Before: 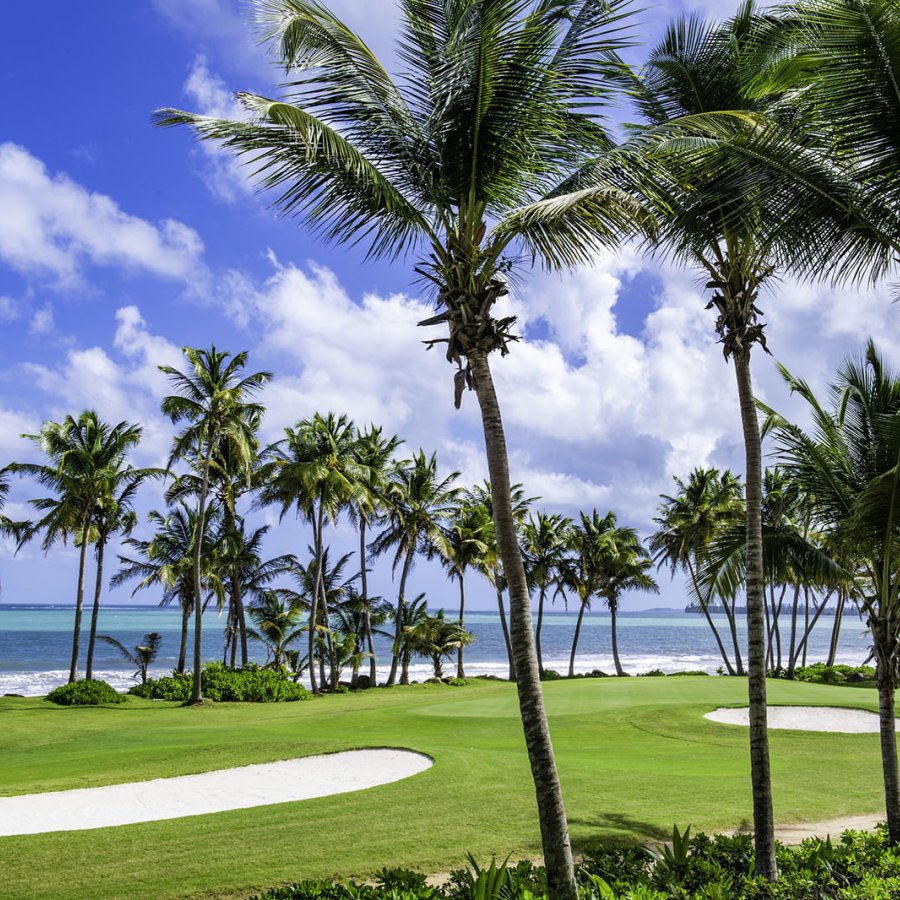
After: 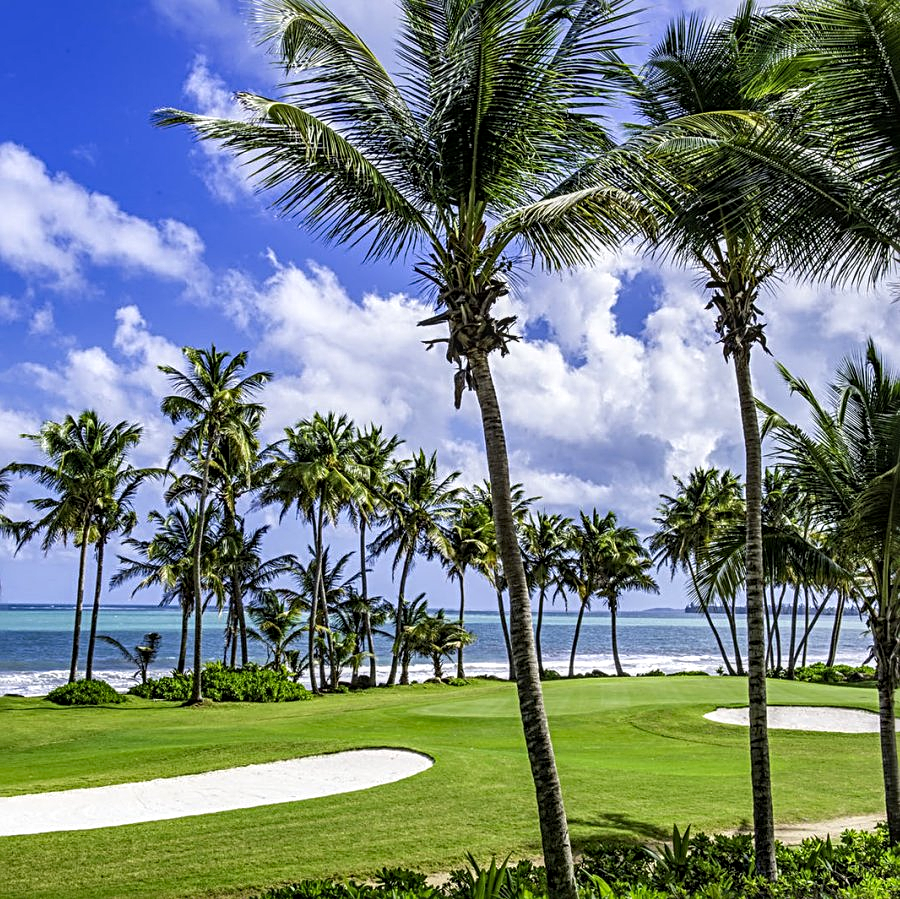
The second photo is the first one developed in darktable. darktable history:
local contrast: detail 130%
shadows and highlights: highlights color adjustment 0%, low approximation 0.01, soften with gaussian
color correction: saturation 1.11
crop: bottom 0.071%
sharpen: radius 3.119
